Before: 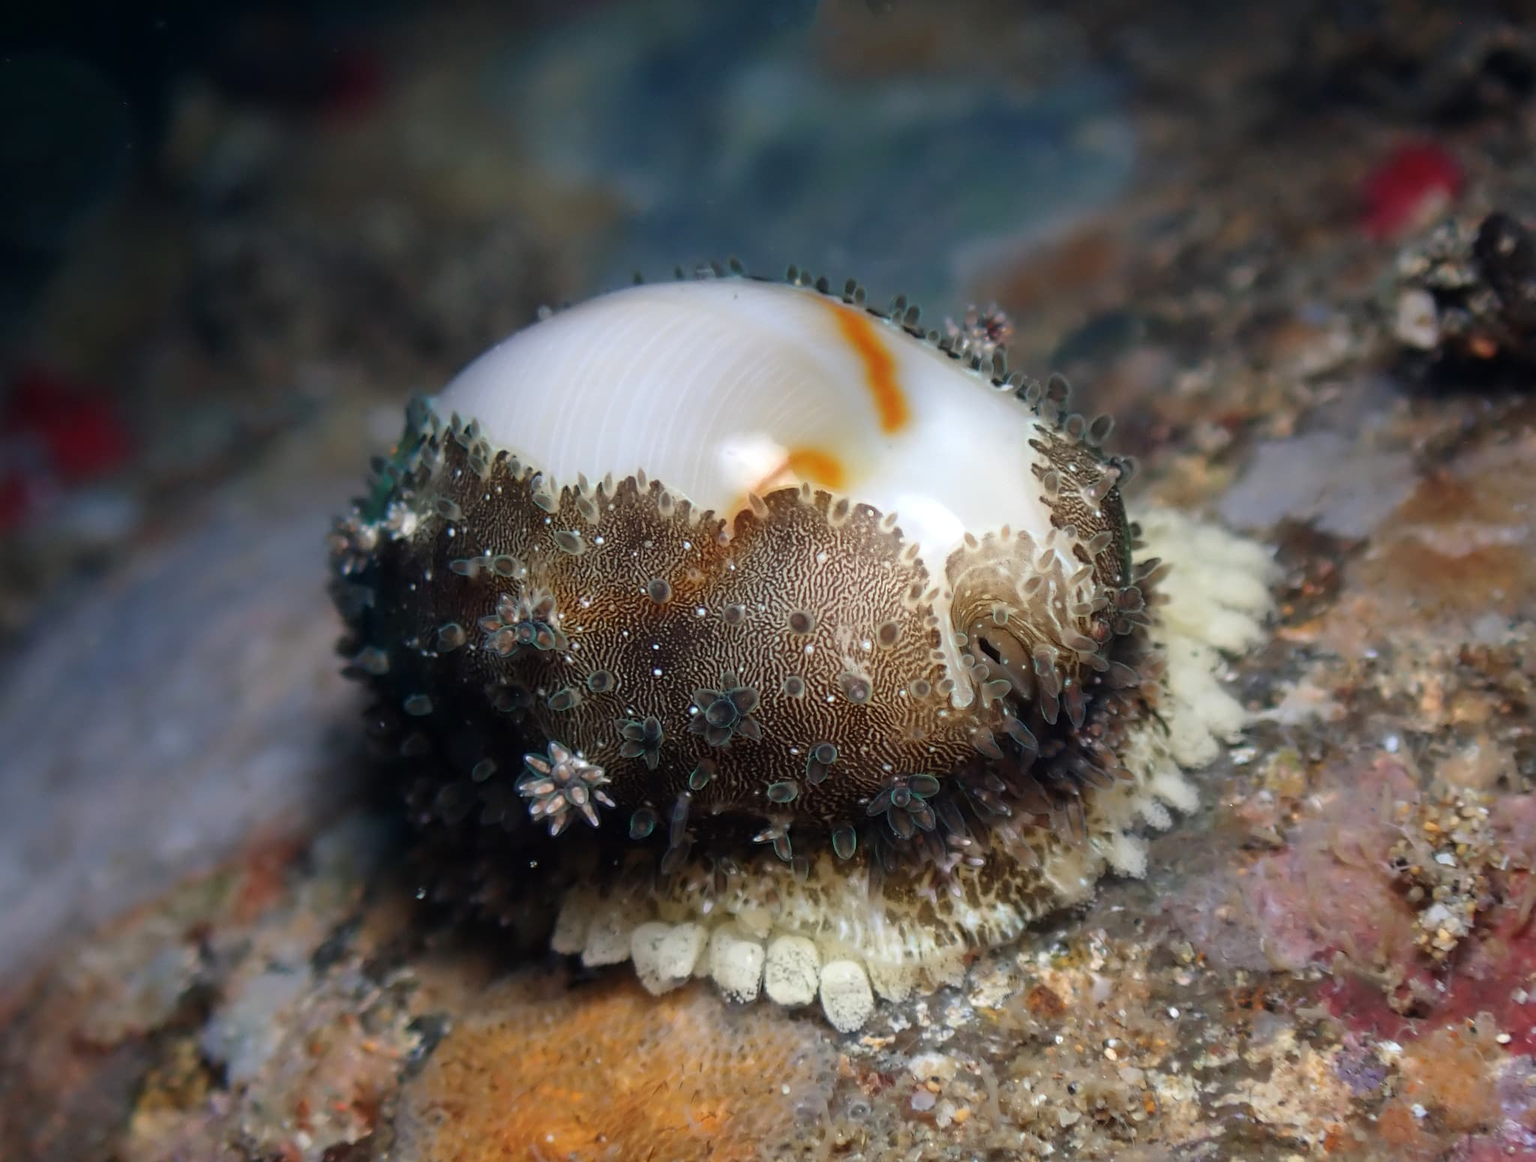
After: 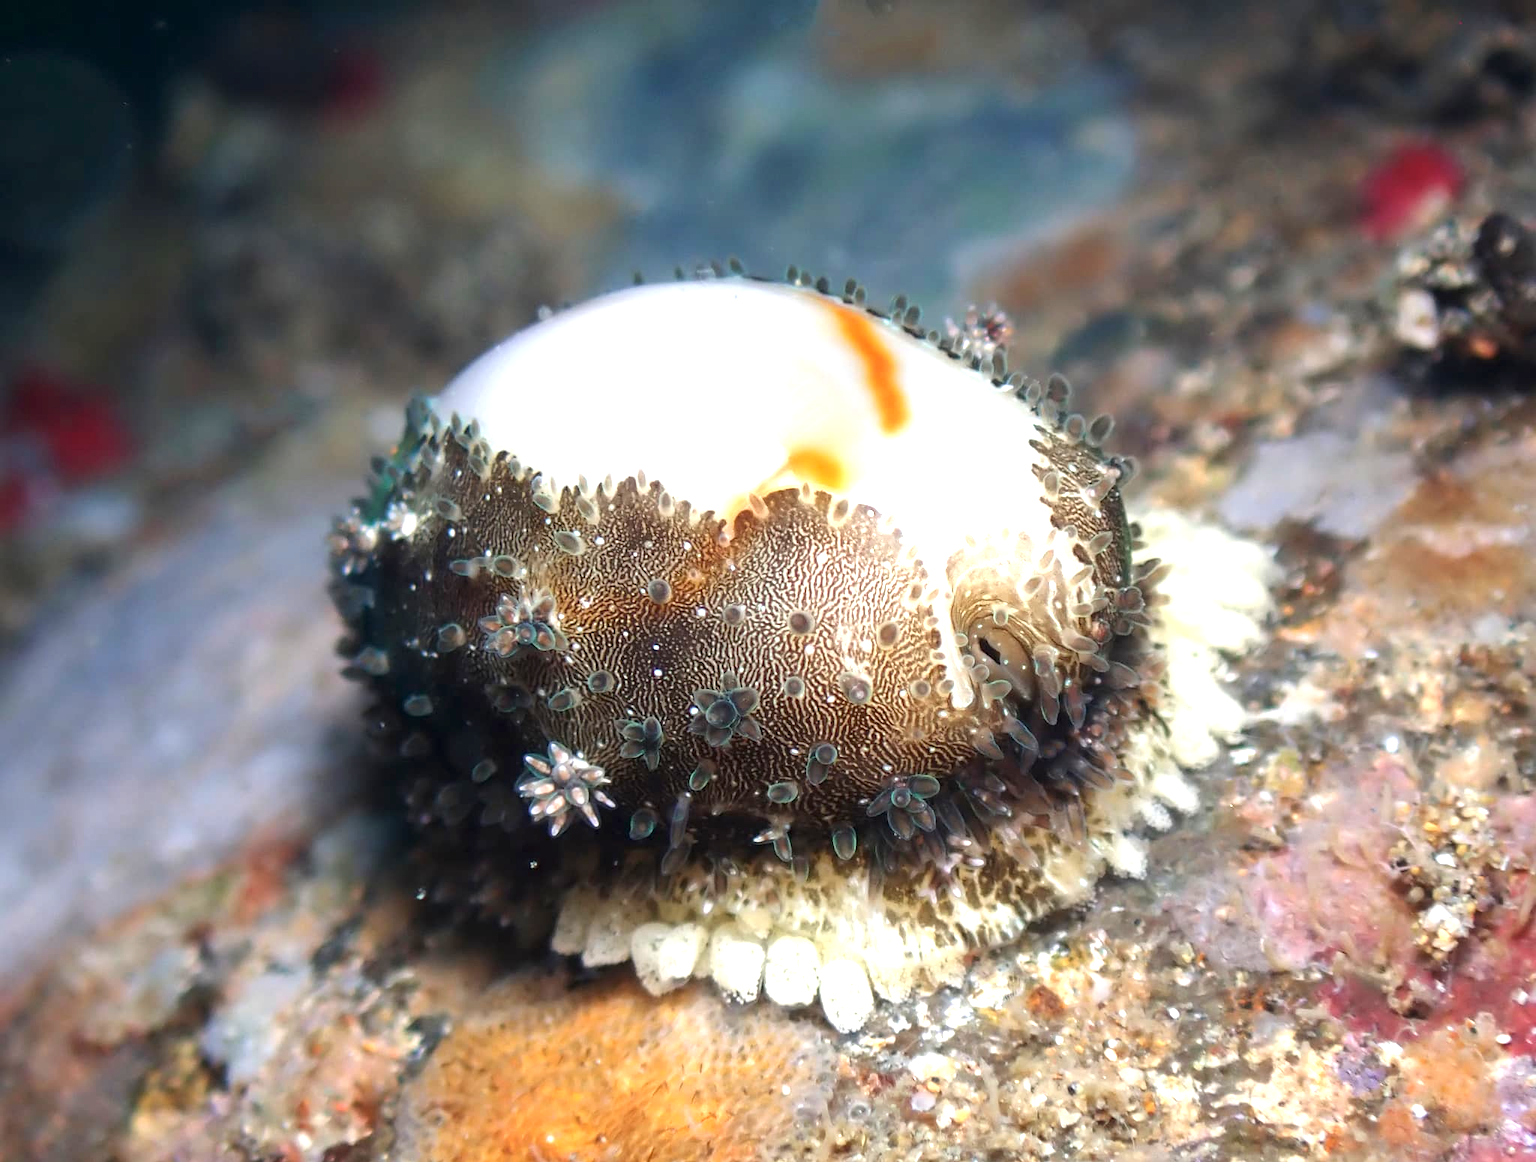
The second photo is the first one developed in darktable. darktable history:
exposure: exposure 1.273 EV, compensate highlight preservation false
